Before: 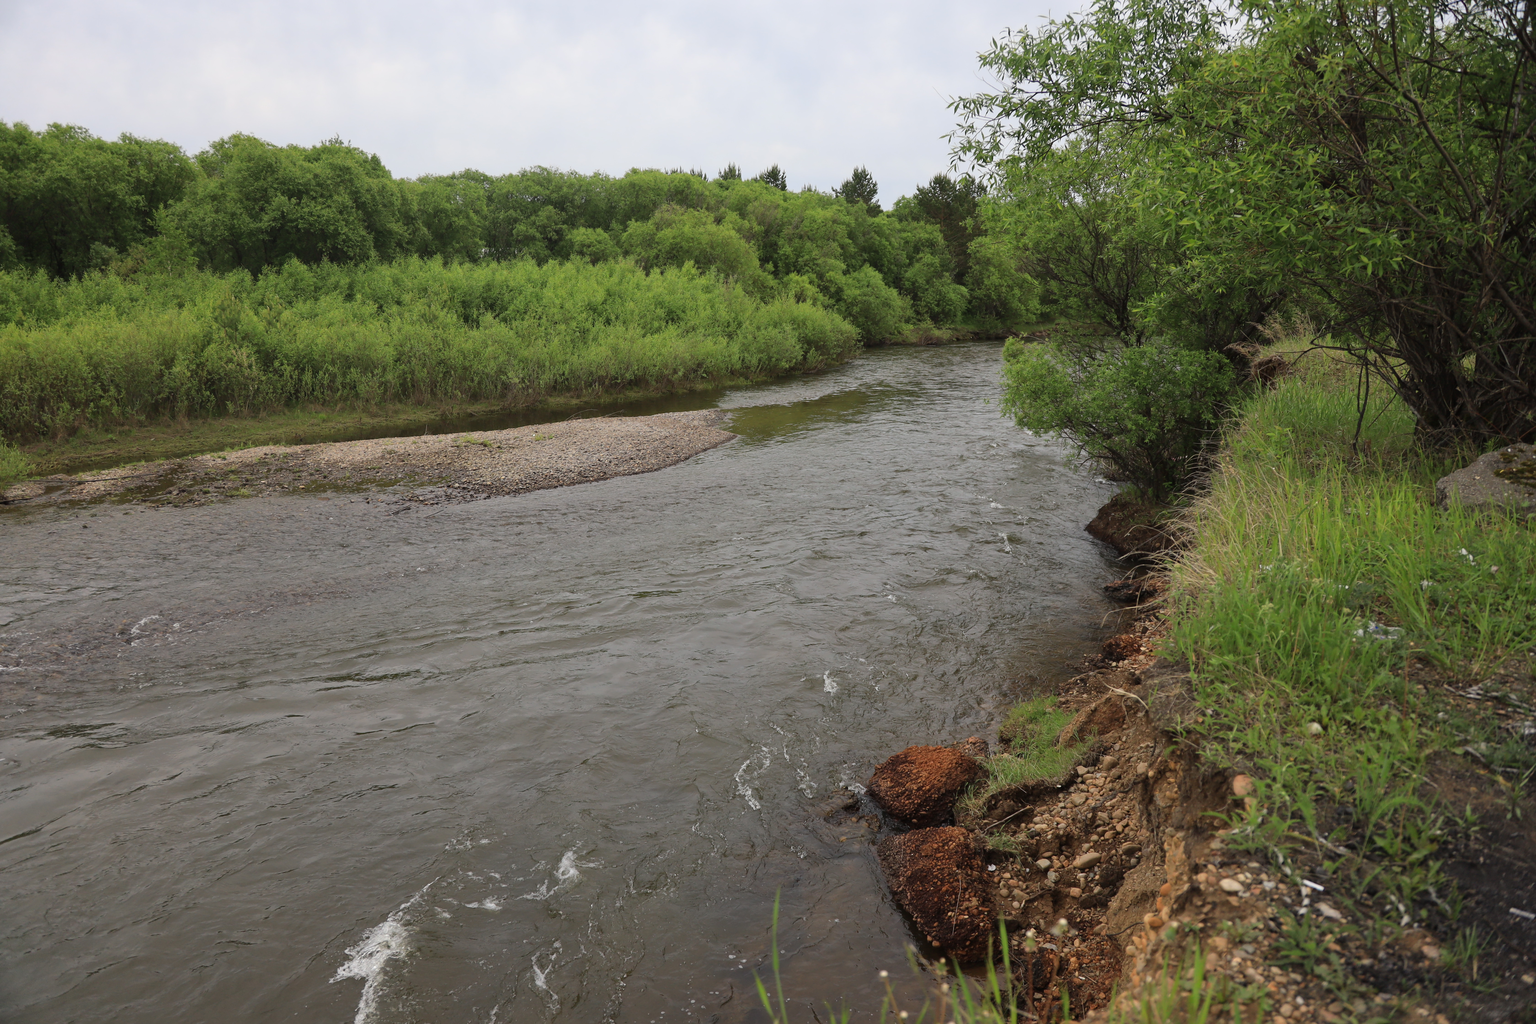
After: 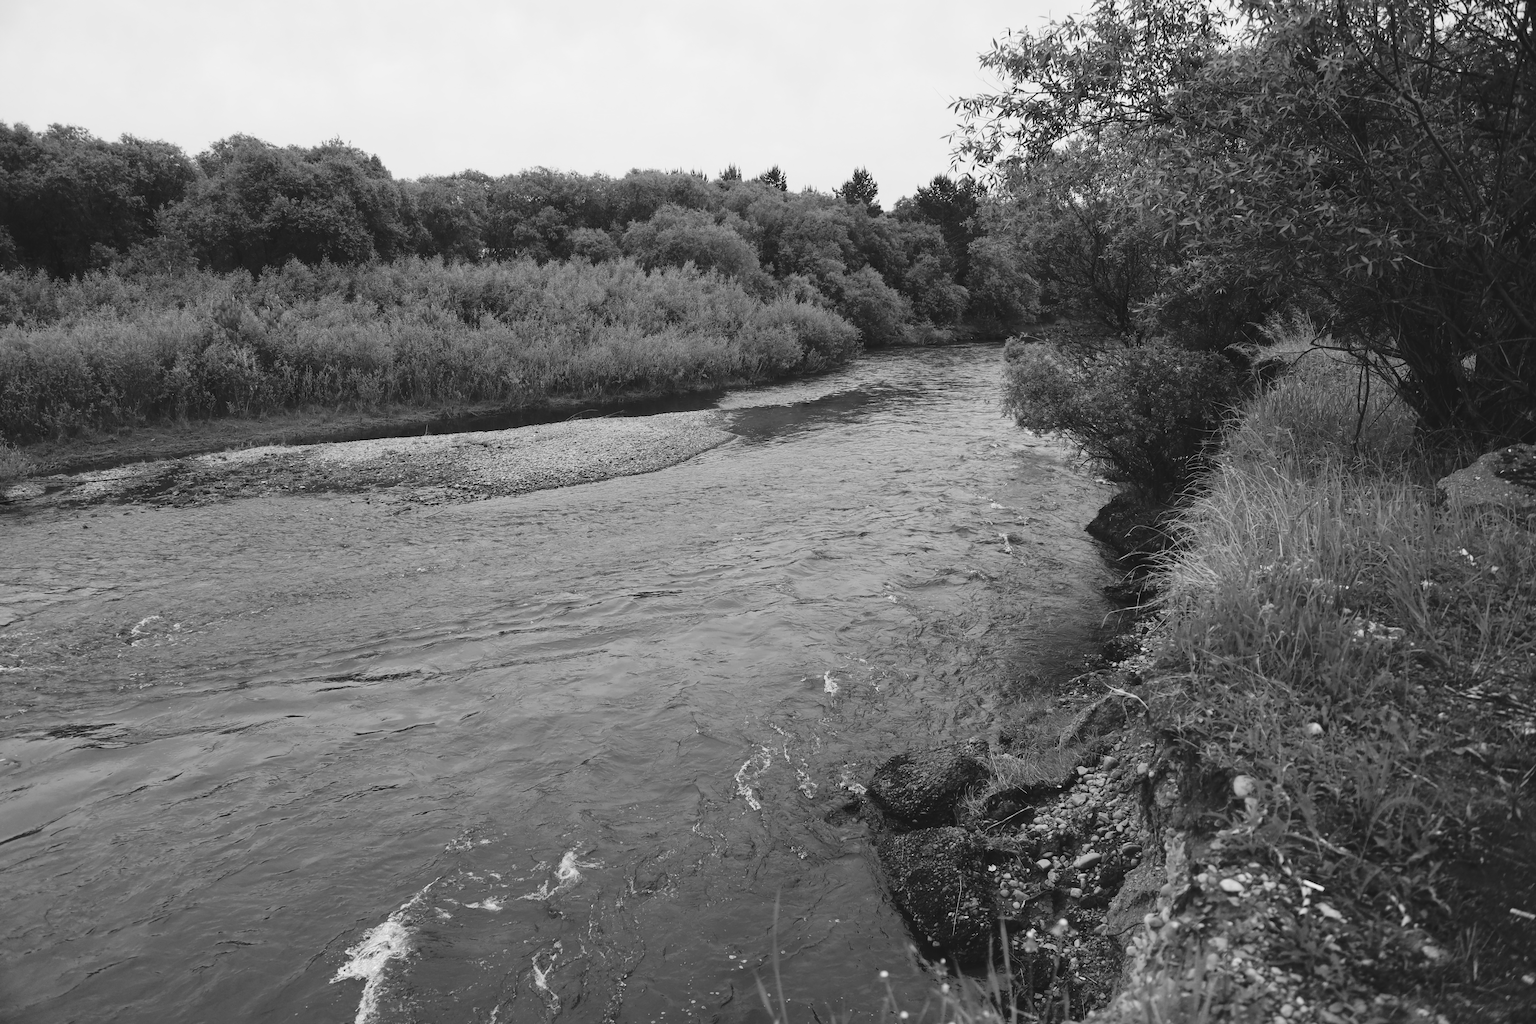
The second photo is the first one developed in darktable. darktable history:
tone curve: curves: ch0 [(0, 0) (0.003, 0.072) (0.011, 0.077) (0.025, 0.082) (0.044, 0.094) (0.069, 0.106) (0.1, 0.125) (0.136, 0.145) (0.177, 0.173) (0.224, 0.216) (0.277, 0.281) (0.335, 0.356) (0.399, 0.436) (0.468, 0.53) (0.543, 0.629) (0.623, 0.724) (0.709, 0.808) (0.801, 0.88) (0.898, 0.941) (1, 1)], preserve colors none
color look up table: target L [82.41, 87.41, 76.61, 86.7, 75.88, 77.71, 79.52, 67.37, 48.31, 65.87, 45.89, 54.5, 39.49, 37.41, 33.18, 15.64, 200.73, 93.75, 79.52, 75.52, 78.07, 62.46, 65.11, 64.36, 64.36, 58.38, 69.61, 53.09, 41.14, 39.9, 35.16, 11.26, 88.82, 85.27, 80.24, 68.49, 83.12, 53.98, 79.52, 35.72, 23.22, 37.41, 18, 91.64, 90.94, 72.58, 59.92, 46.43, 21.4], target a [-0.001, -0.003, -0.001, -0.003, 0, 0, -0.001, 0, 0.001, 0, 0.001, 0.001, 0, 0.001, 0, 0, 0, -0.002, -0.001, 0, -0.001, 0 ×4, 0.001, 0, 0.001, 0, 0, 0.001, -0.001, -0.002, -0.002, -0.002, -0.001, -0.003, 0.001, -0.001, 0, 0, 0.001, 0, -0.002, -0.002, 0, 0.001, 0.001, 0], target b [0.002, 0.024, 0.003, 0.024, 0.002 ×4, -0.004, 0.002, -0.004, -0.004, 0.001, -0.003, 0, 0, -0.001, 0.024, 0.002, 0.002, 0.003, 0.002, 0.002, 0.003, 0.003, -0.004, 0.002, -0.002, 0.001, 0.001, -0.003, 0.007, 0.024, 0.024, 0.023, 0.003, 0.024, -0.002, 0.002, -0.003, -0.003, -0.003, 0, 0.024, 0.024, 0.002, -0.004, -0.004, -0.003], num patches 49
